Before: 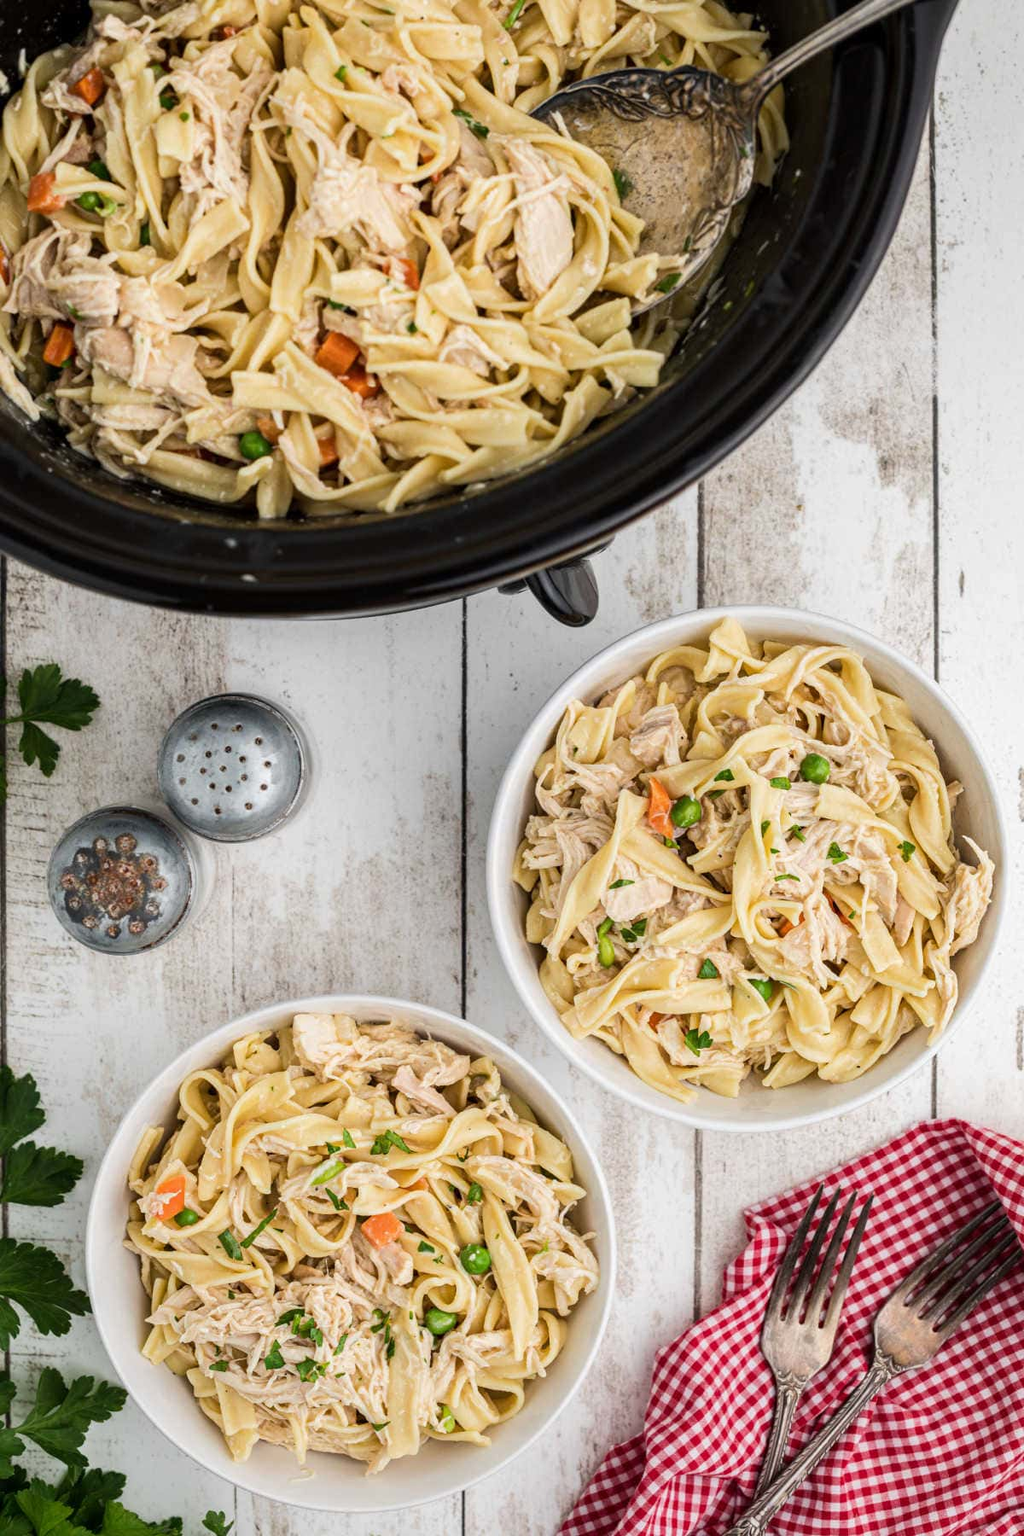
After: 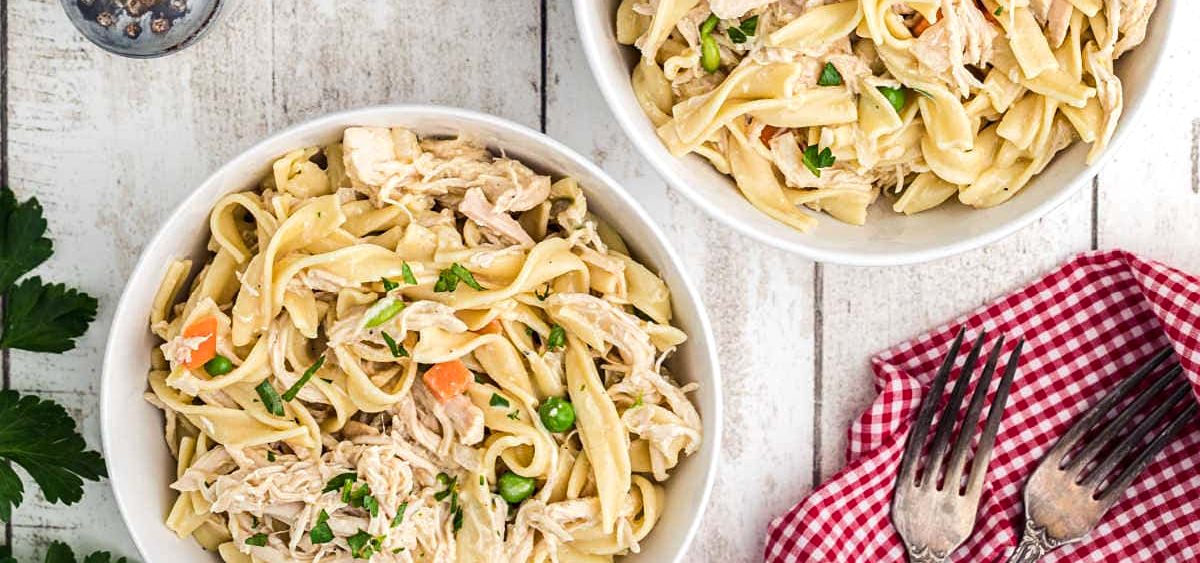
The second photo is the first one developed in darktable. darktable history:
crop and rotate: top 58.98%, bottom 9.706%
sharpen: amount 0.208
color balance rgb: shadows lift › luminance -21.58%, shadows lift › chroma 6.502%, shadows lift › hue 271.27°, highlights gain › luminance 14.596%, perceptual saturation grading › global saturation 2%, perceptual saturation grading › highlights -2.485%, perceptual saturation grading › mid-tones 3.59%, perceptual saturation grading › shadows 7.313%
